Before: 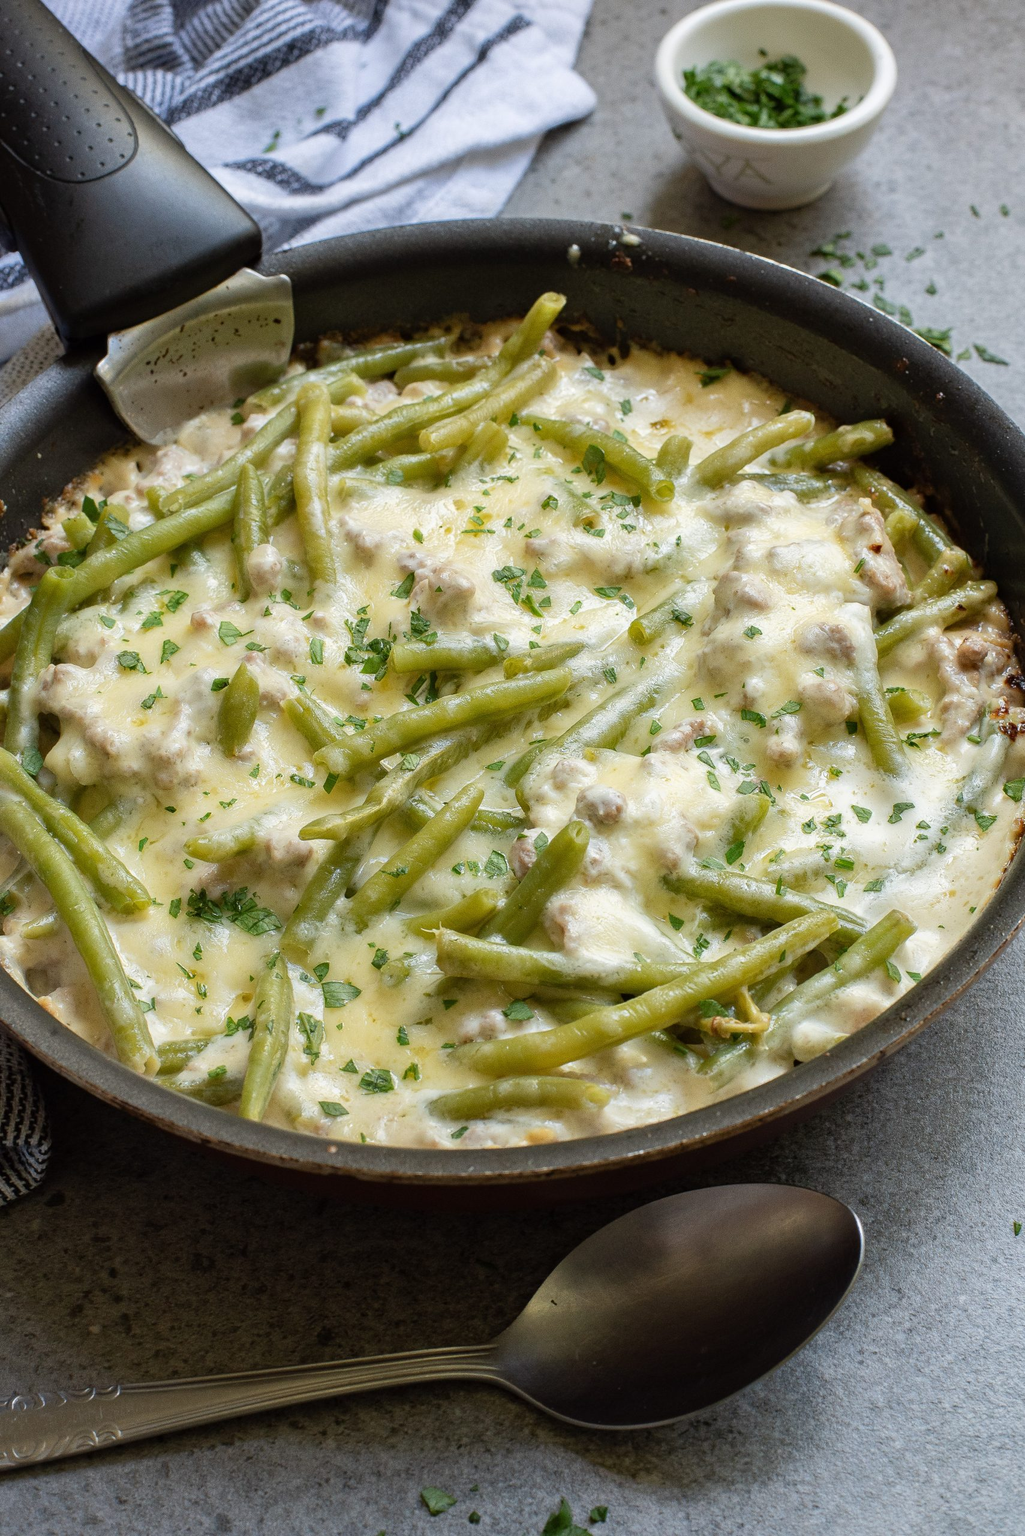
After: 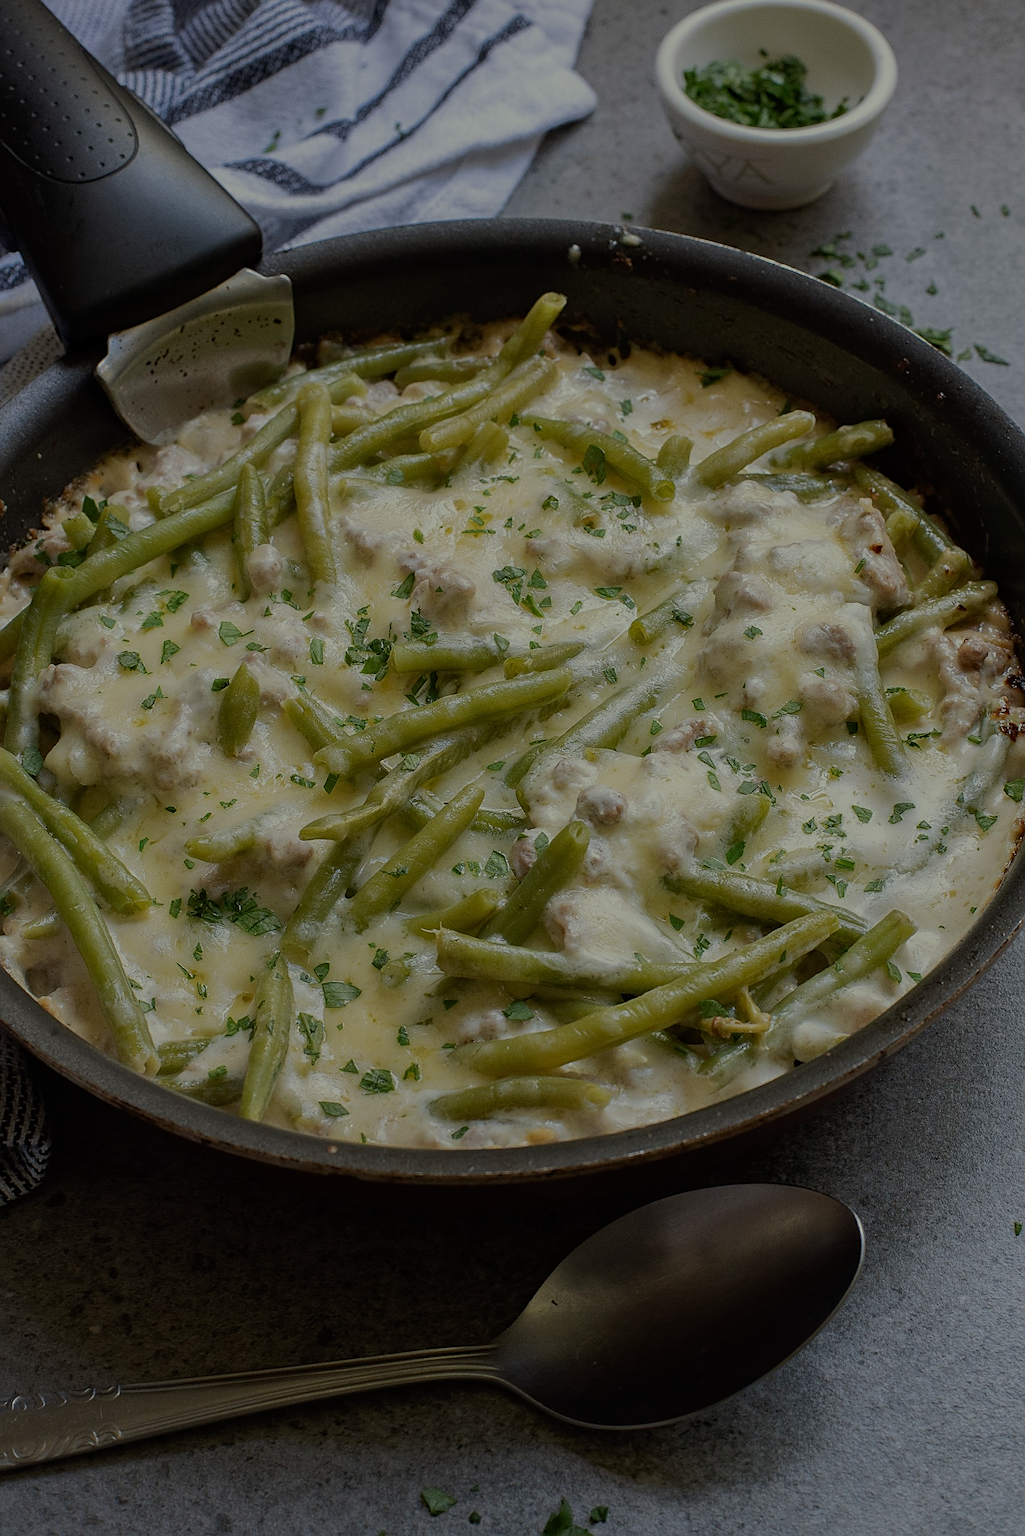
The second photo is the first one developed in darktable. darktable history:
sharpen: on, module defaults
exposure: exposure -1.468 EV, compensate highlight preservation false
split-toning: shadows › hue 290.82°, shadows › saturation 0.34, highlights › saturation 0.38, balance 0, compress 50%
